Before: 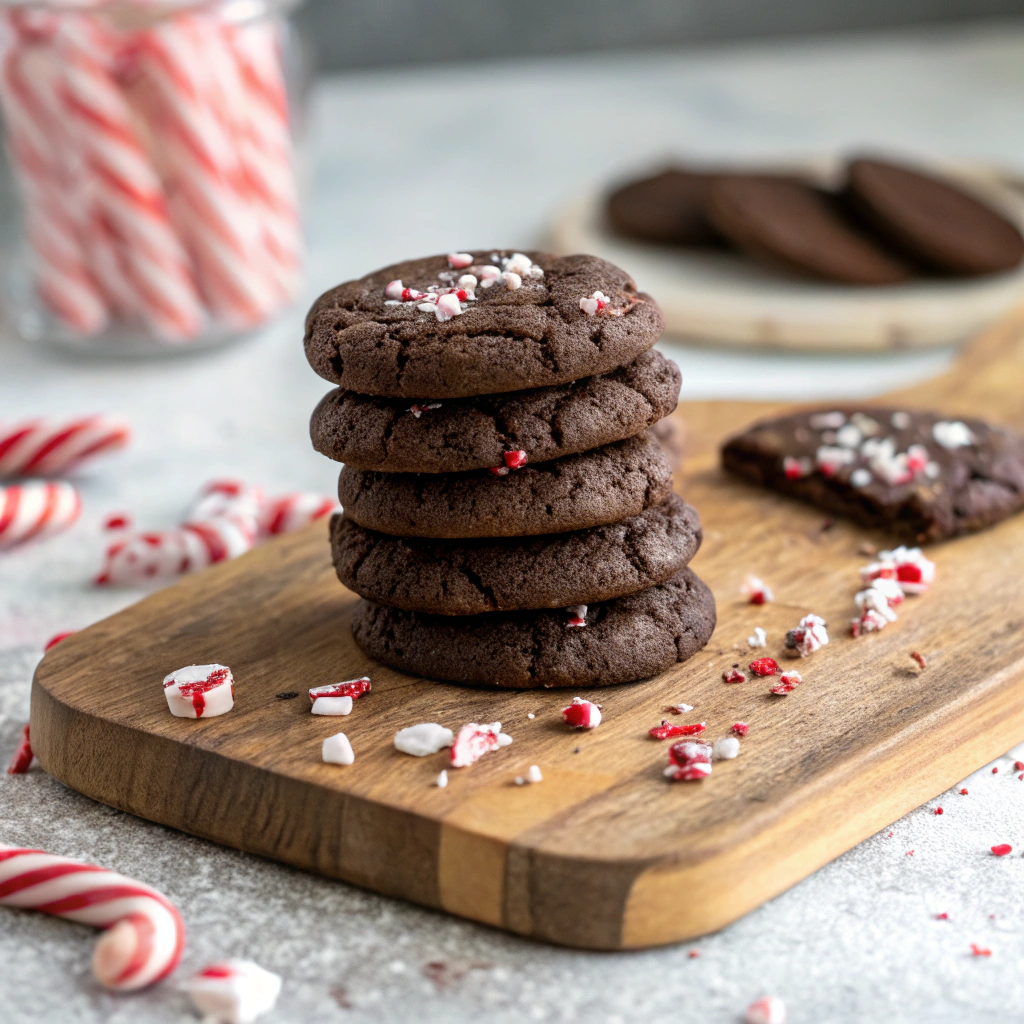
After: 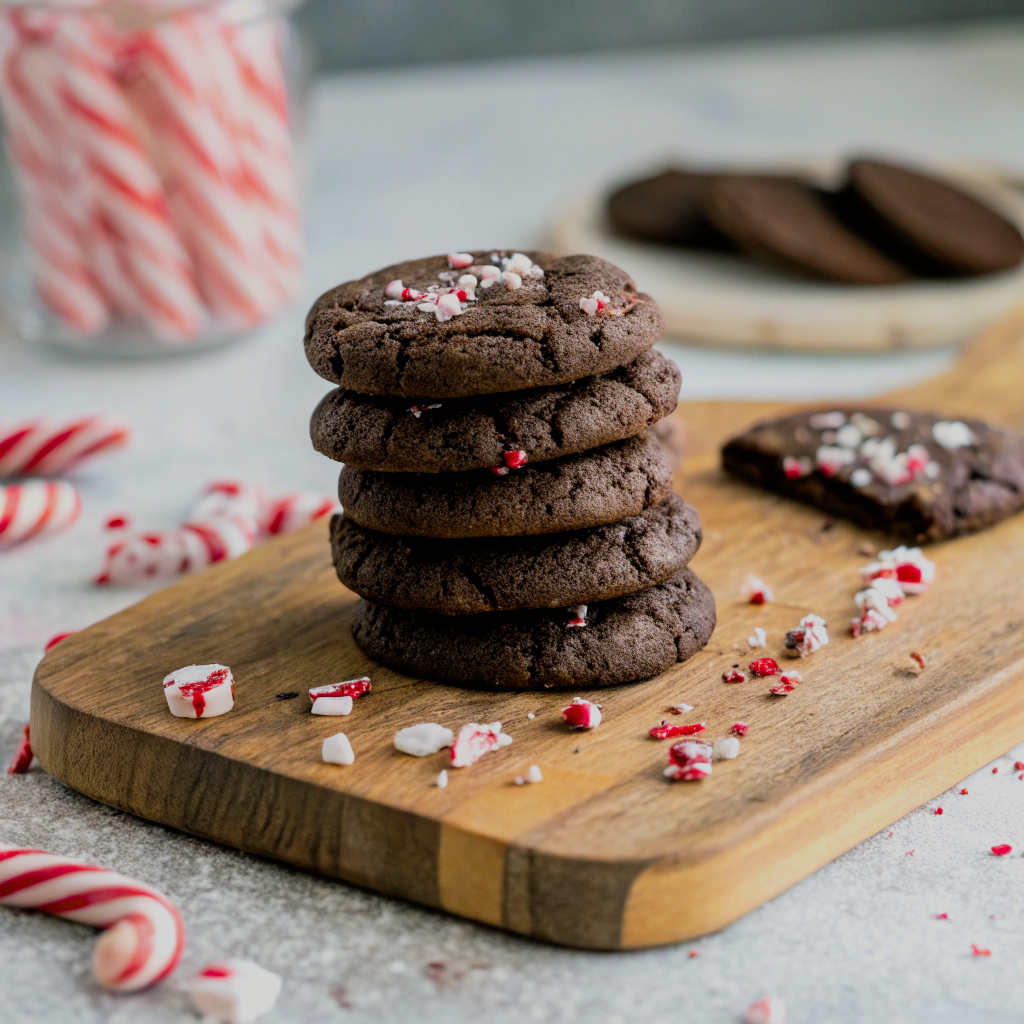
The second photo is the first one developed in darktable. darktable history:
exposure: compensate exposure bias true, compensate highlight preservation false
color balance rgb: shadows lift › chroma 2.616%, shadows lift › hue 190.88°, perceptual saturation grading › global saturation 19.909%
filmic rgb: black relative exposure -7.65 EV, white relative exposure 4.56 EV, hardness 3.61
